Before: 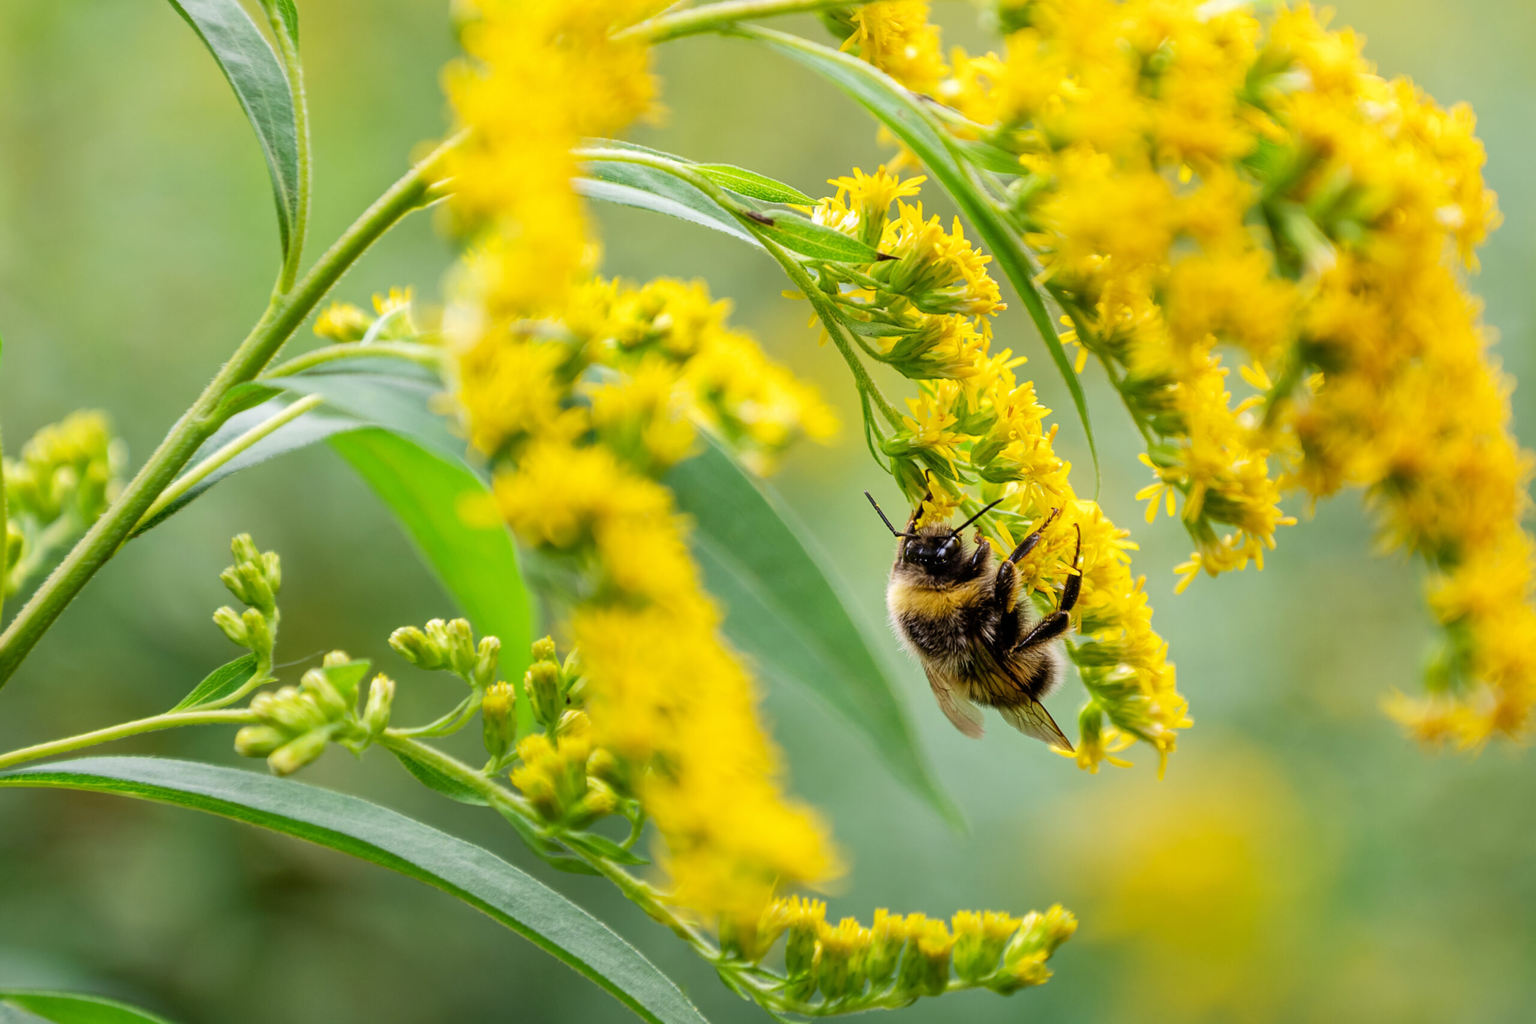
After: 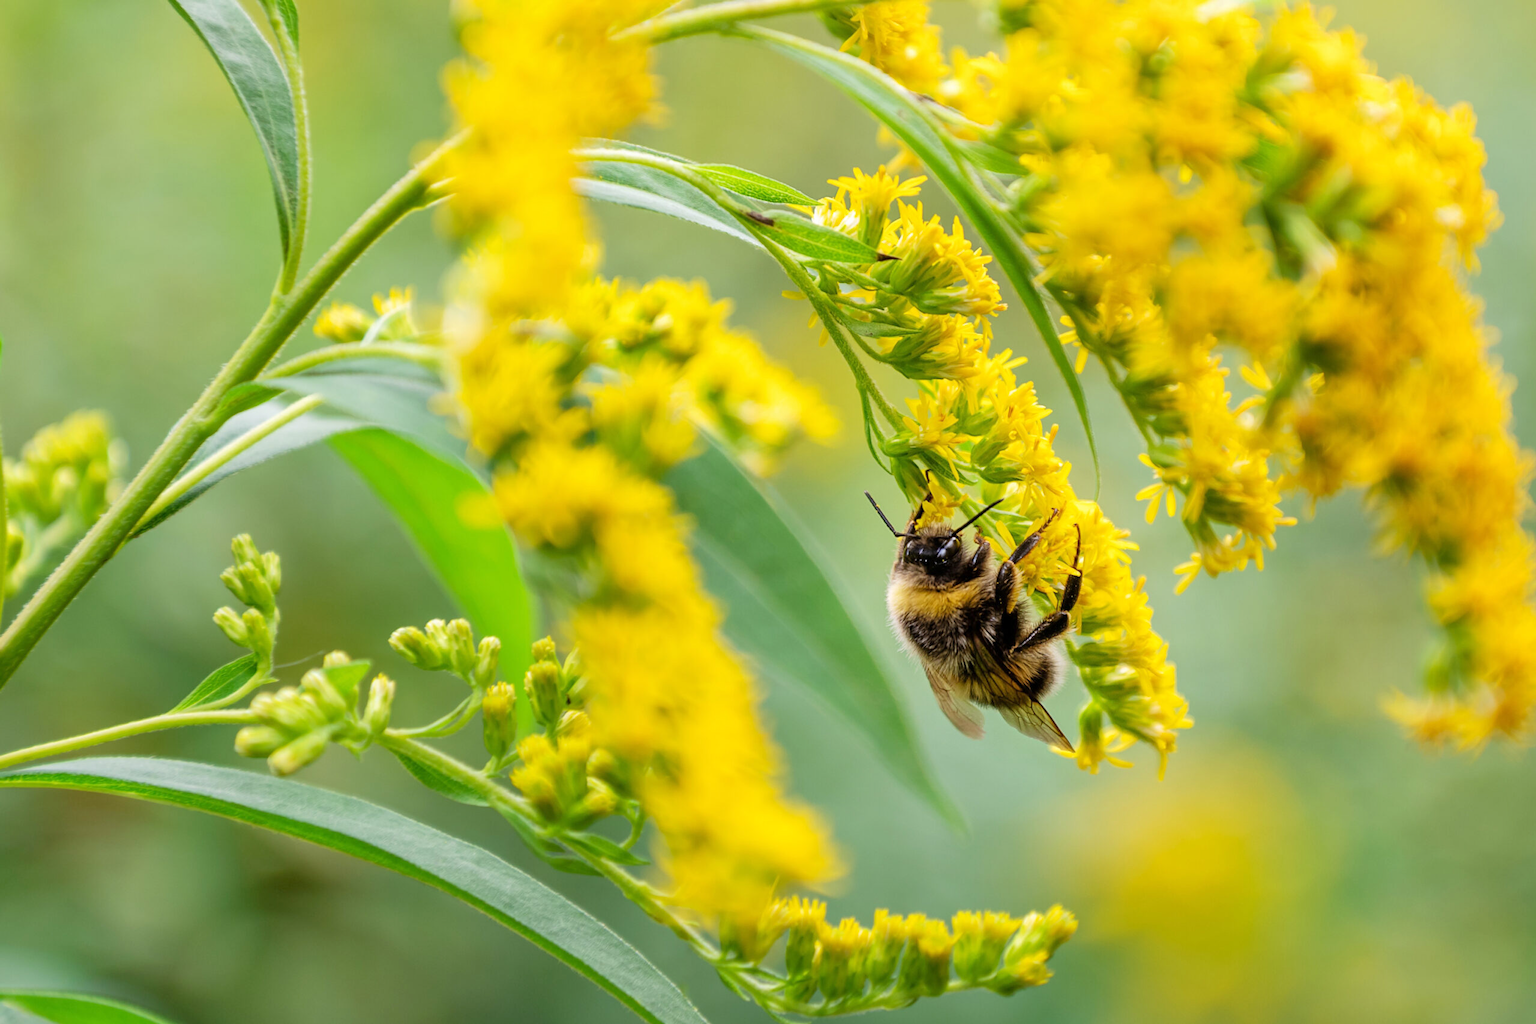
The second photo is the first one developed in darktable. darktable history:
tone equalizer: -7 EV 0.14 EV, -6 EV 0.609 EV, -5 EV 1.14 EV, -4 EV 1.36 EV, -3 EV 1.14 EV, -2 EV 0.6 EV, -1 EV 0.146 EV, smoothing diameter 24.8%, edges refinement/feathering 12.63, preserve details guided filter
